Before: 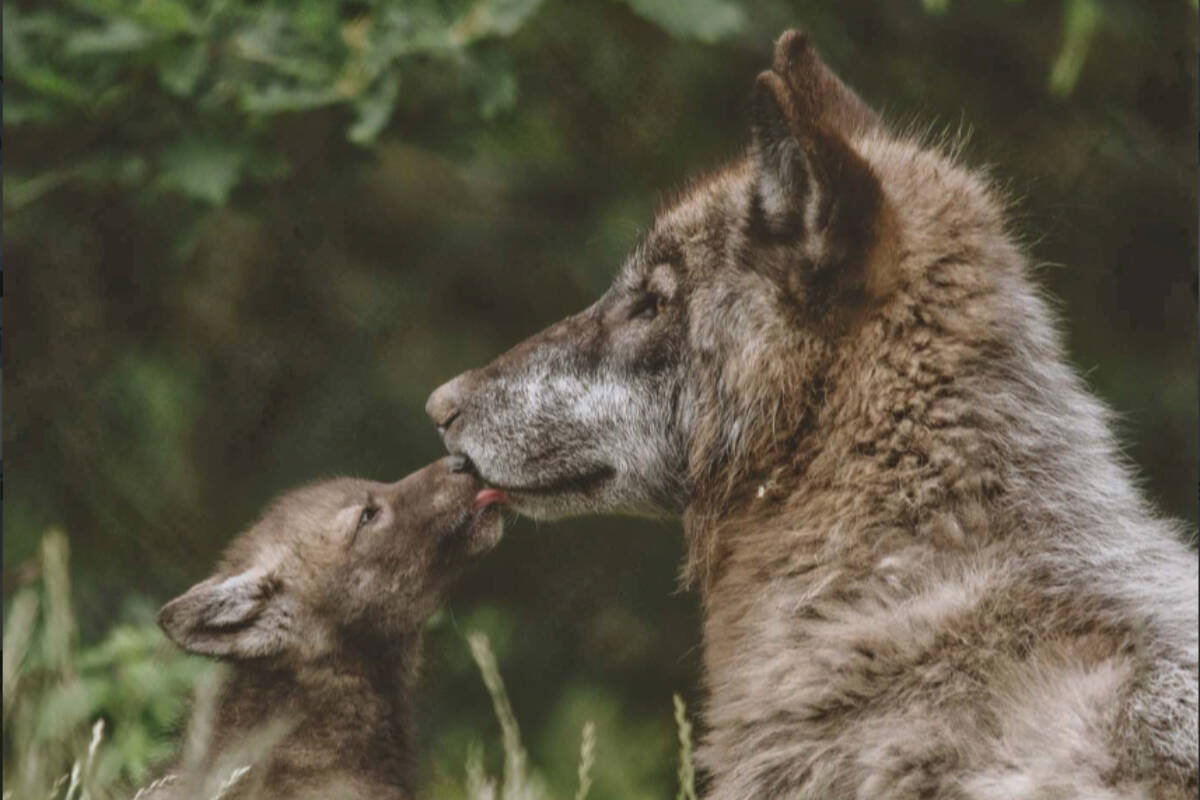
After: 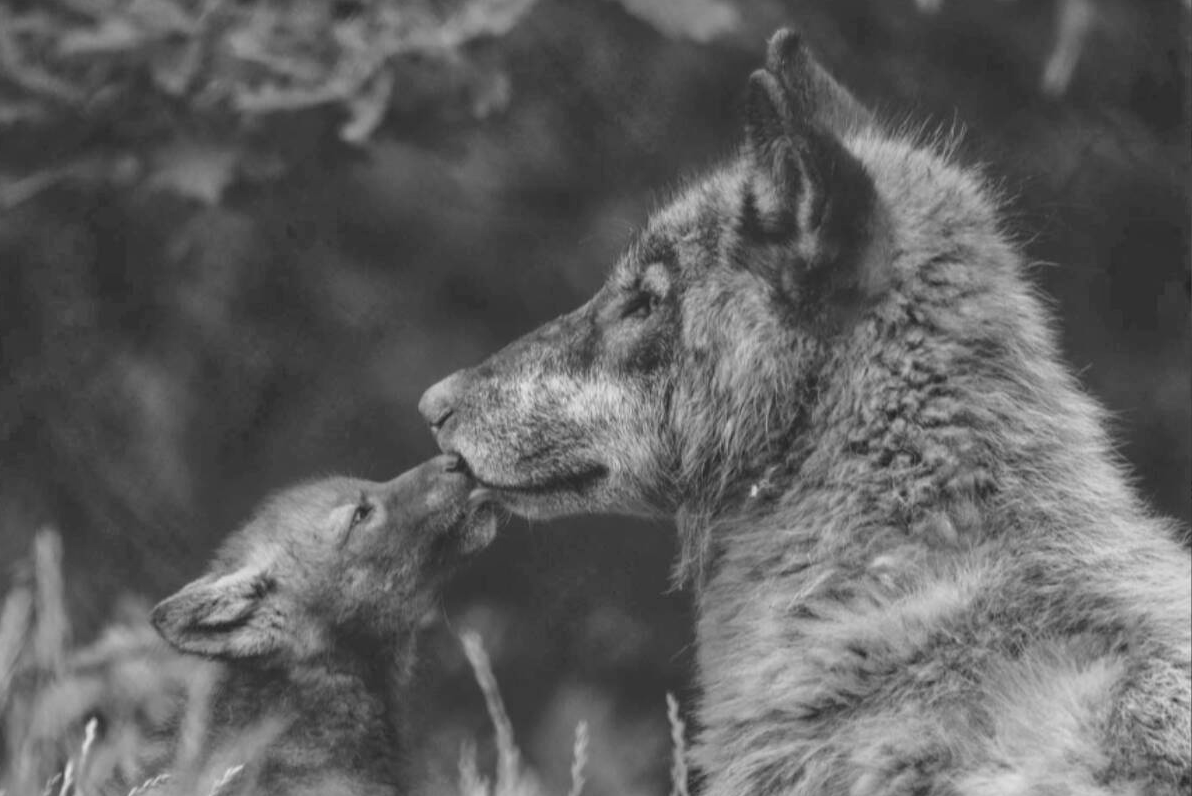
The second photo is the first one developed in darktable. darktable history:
crop and rotate: left 0.614%, top 0.179%, bottom 0.309%
monochrome: on, module defaults
